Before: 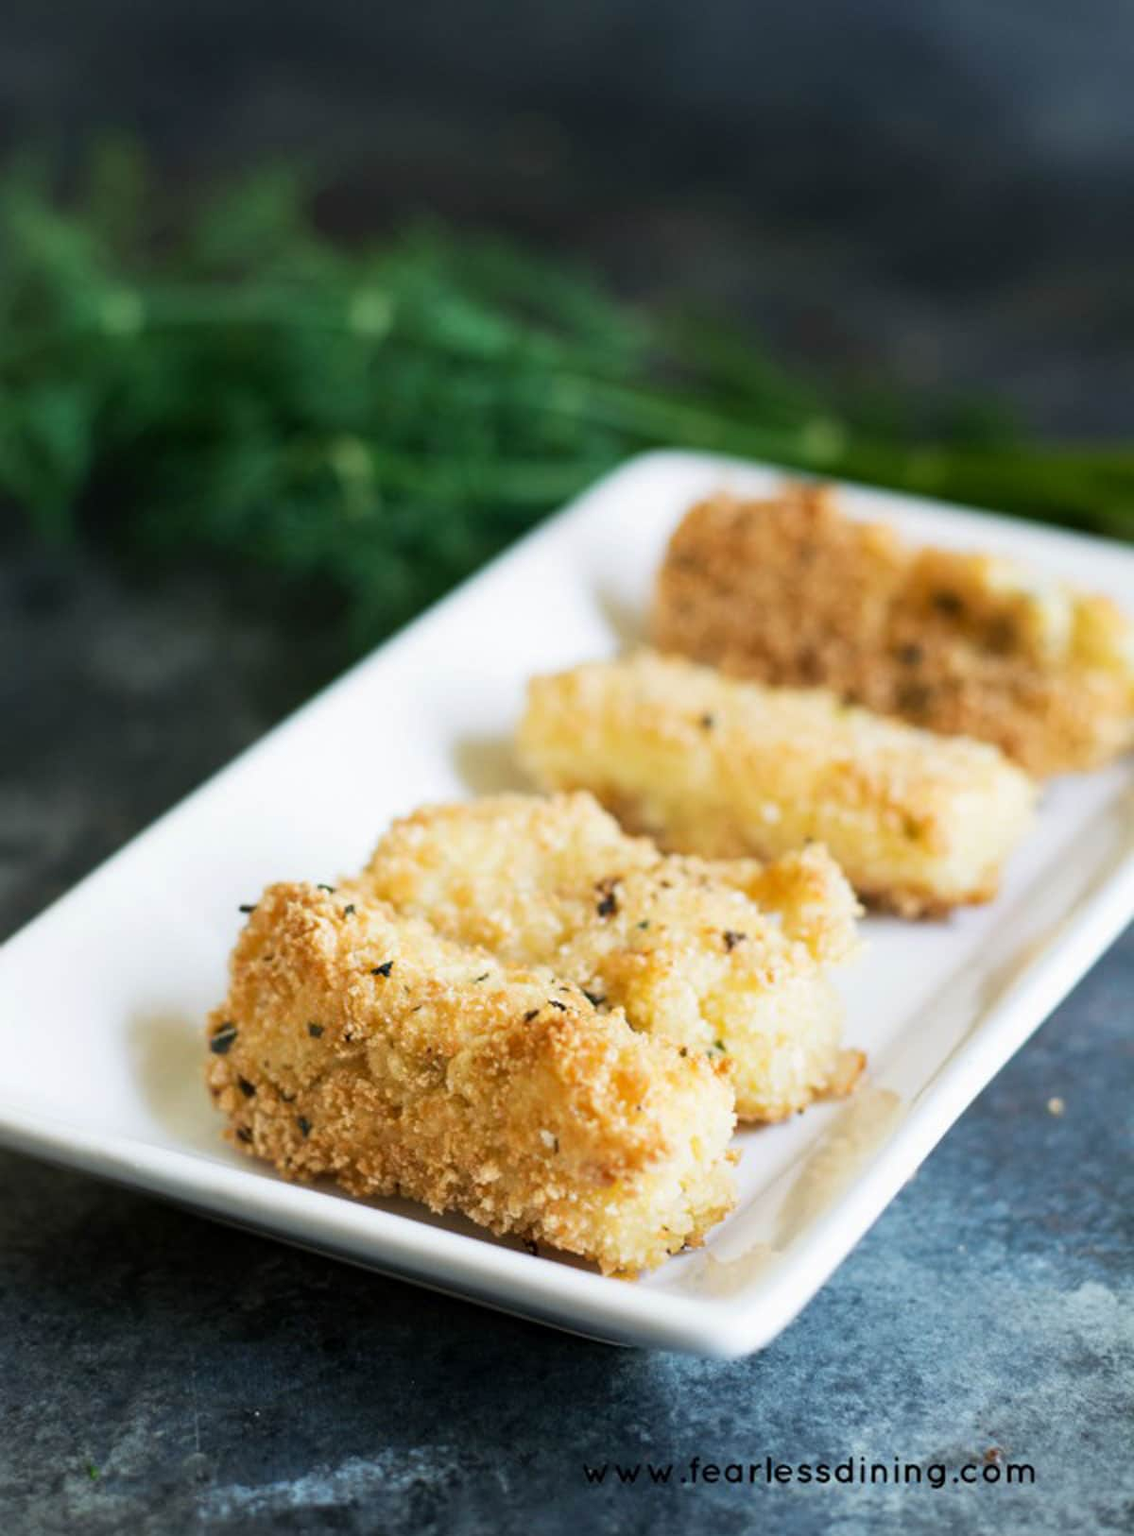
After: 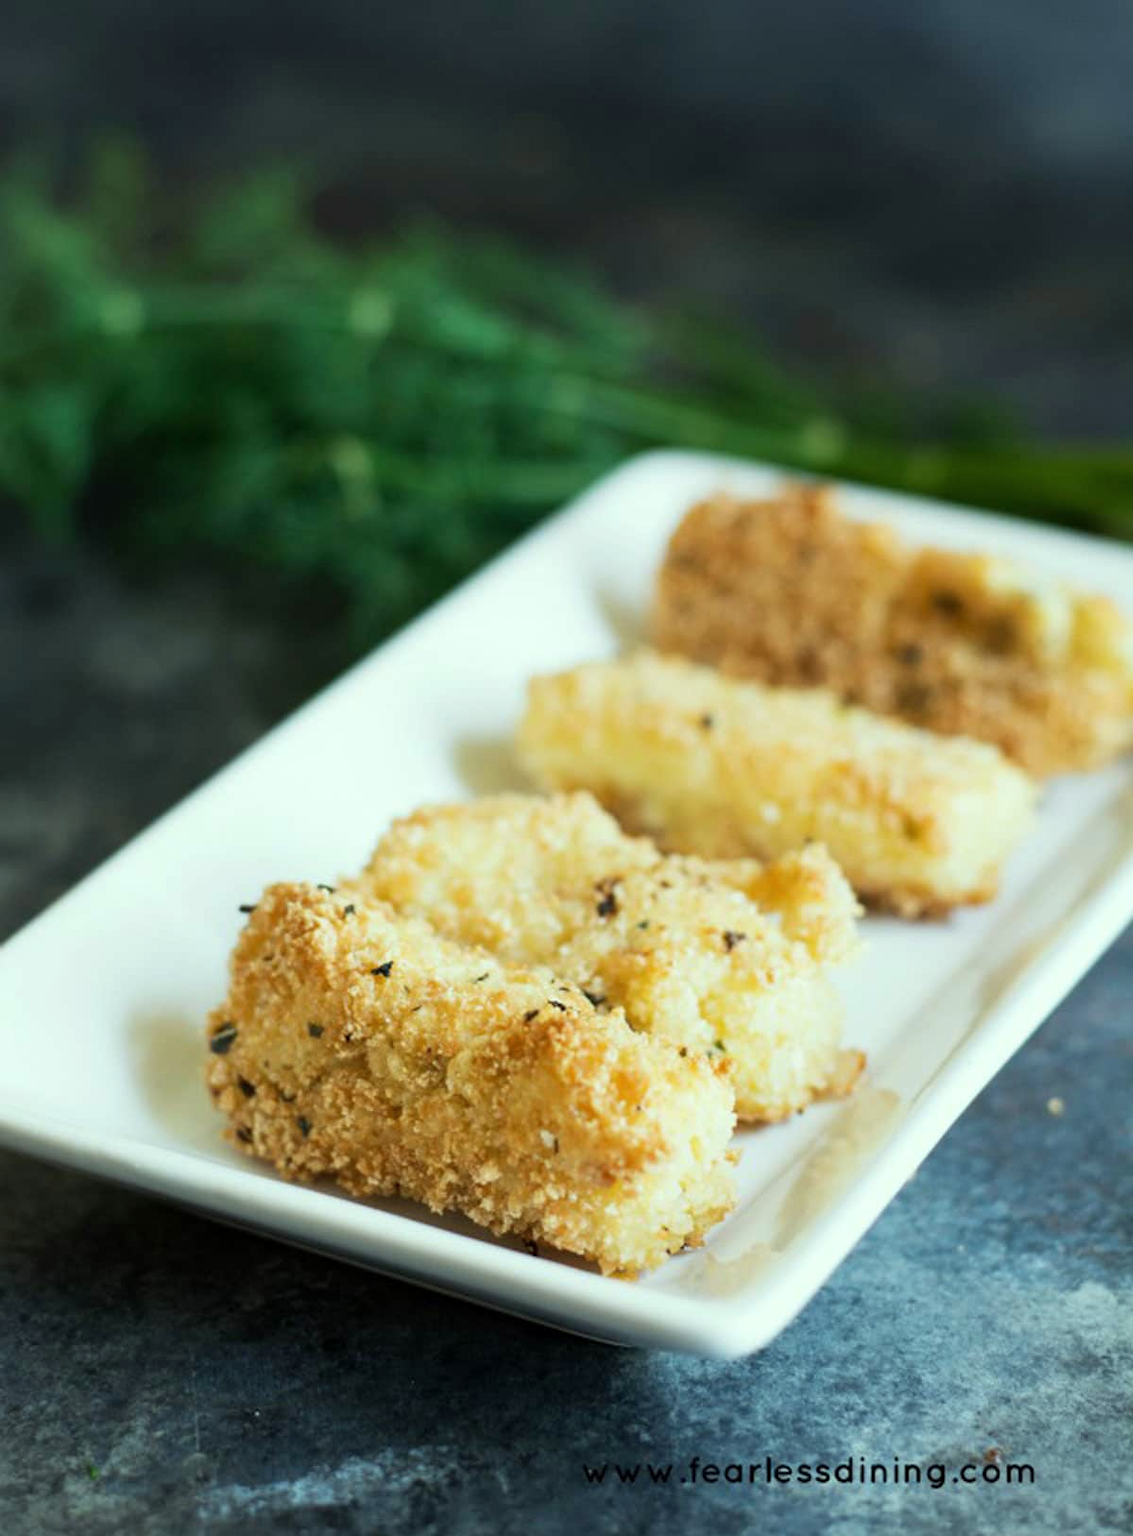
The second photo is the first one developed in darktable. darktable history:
color correction: highlights a* -8.49, highlights b* 3.31
contrast brightness saturation: saturation -0.051
